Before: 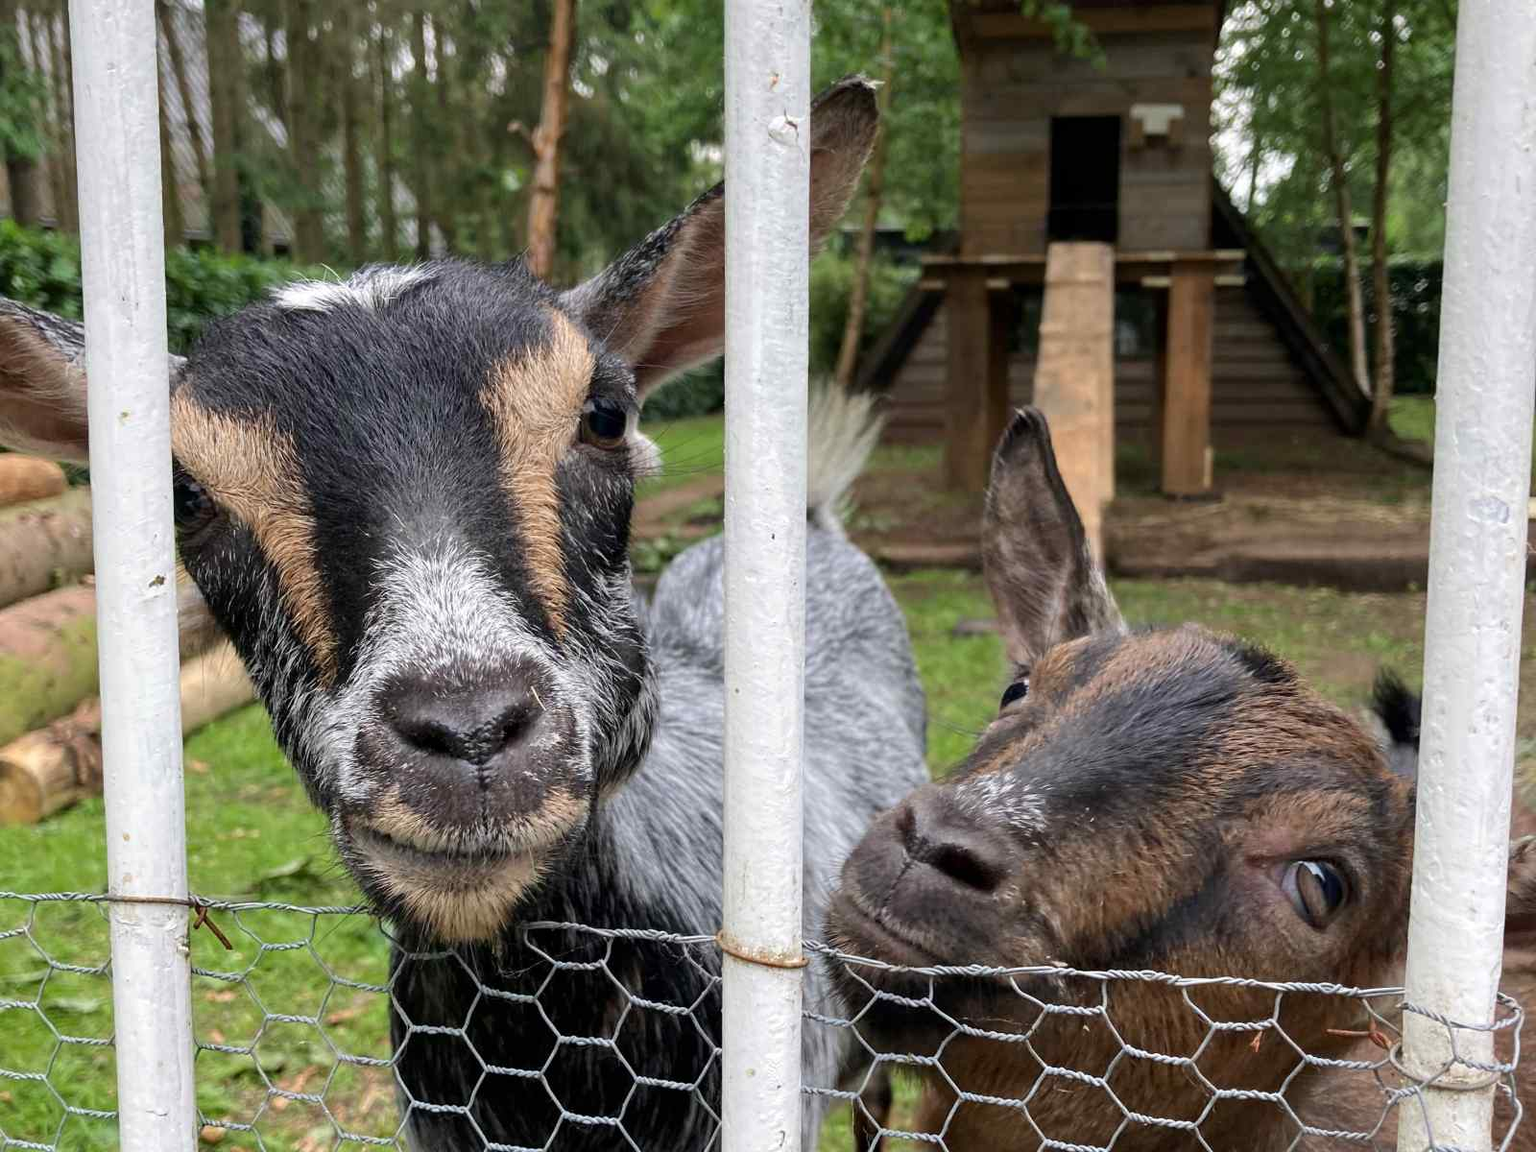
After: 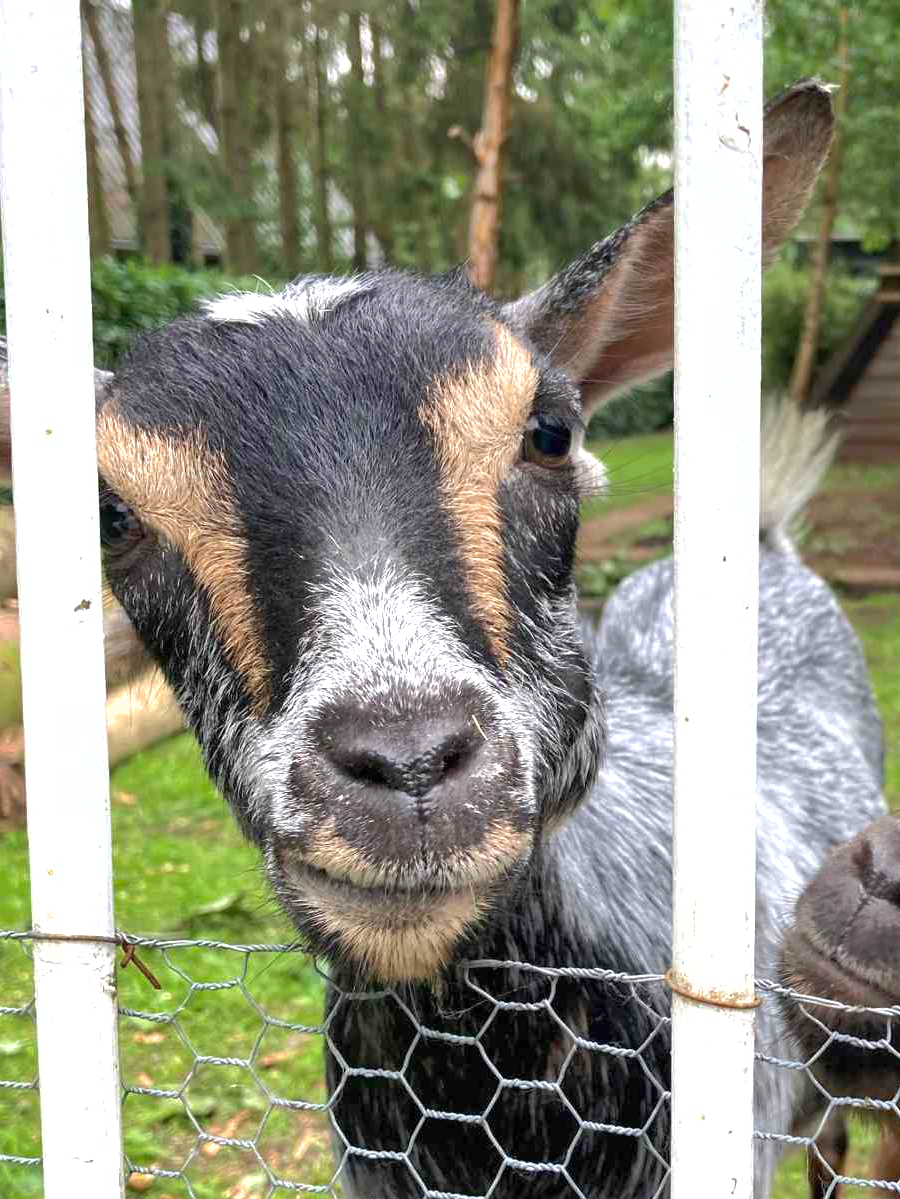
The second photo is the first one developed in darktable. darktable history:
exposure: black level correction 0, exposure 0.7 EV, compensate exposure bias true, compensate highlight preservation false
tone equalizer: -7 EV 0.13 EV, smoothing diameter 25%, edges refinement/feathering 10, preserve details guided filter
shadows and highlights: on, module defaults
crop: left 5.114%, right 38.589%
